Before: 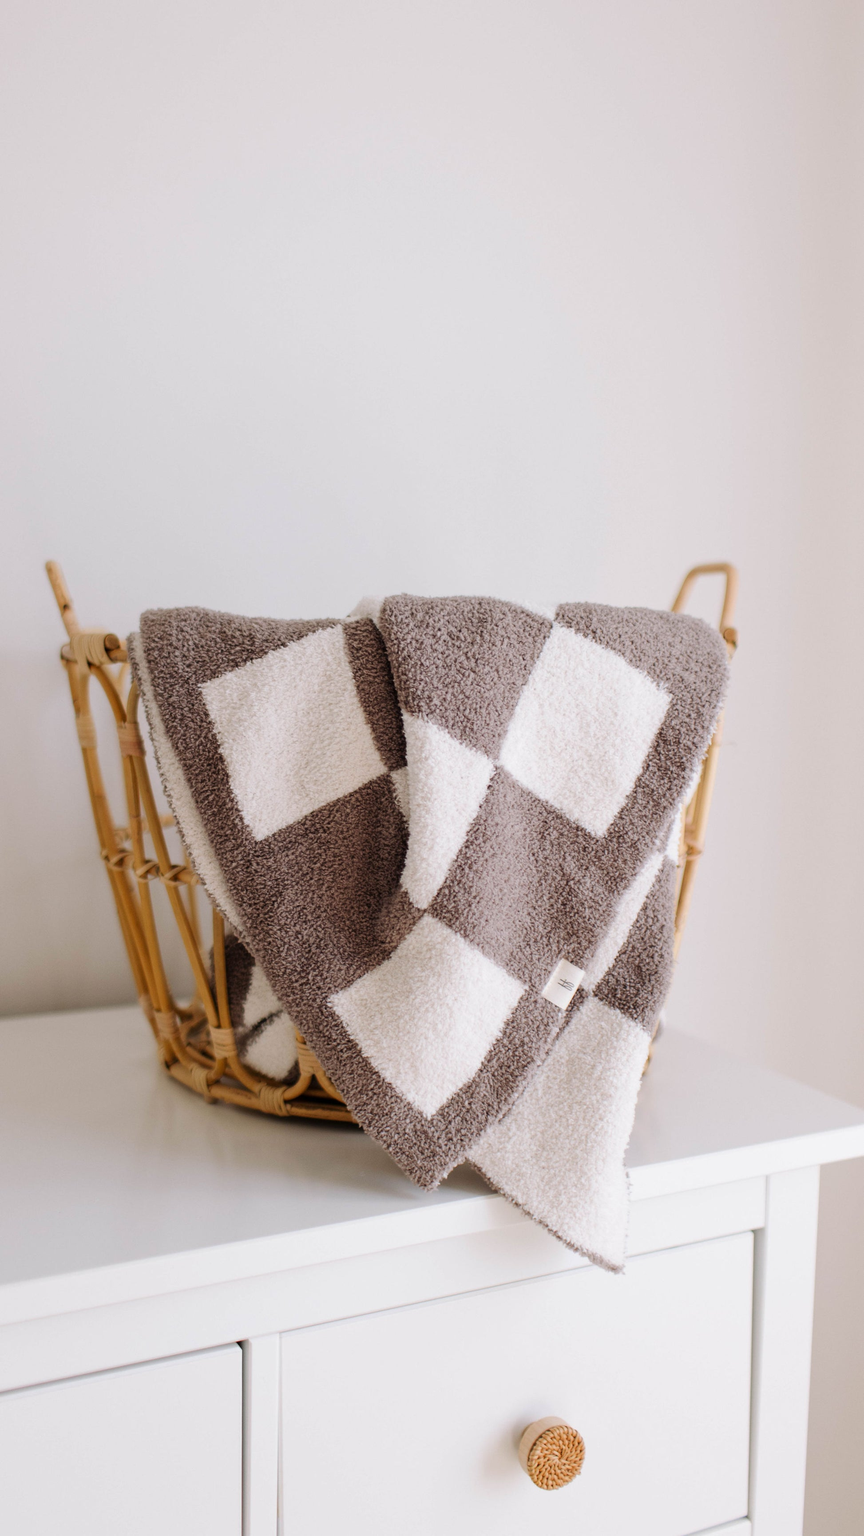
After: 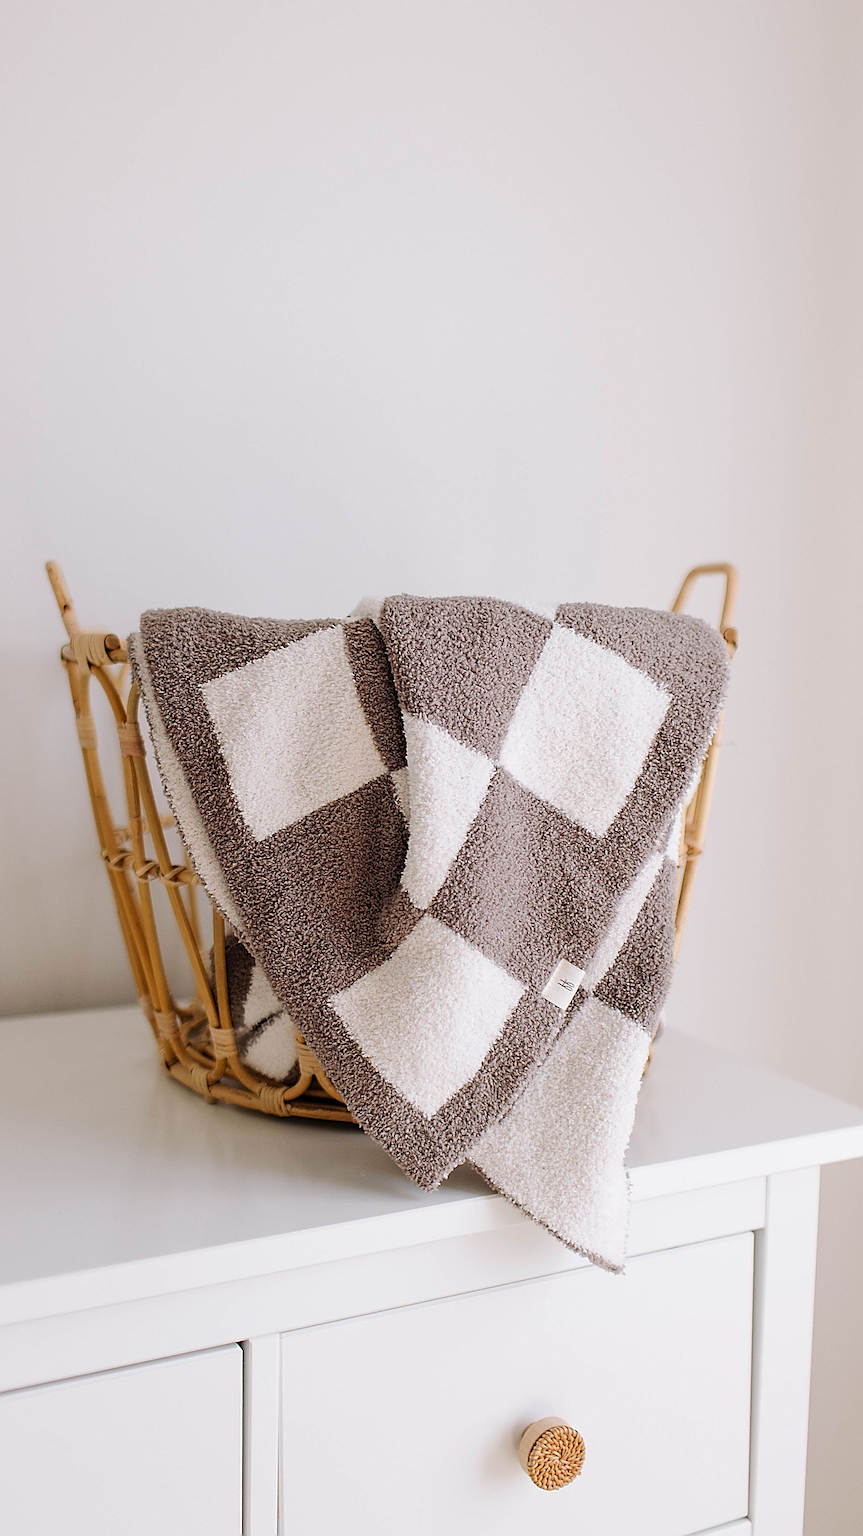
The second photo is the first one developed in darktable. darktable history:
sharpen: amount 1.983
